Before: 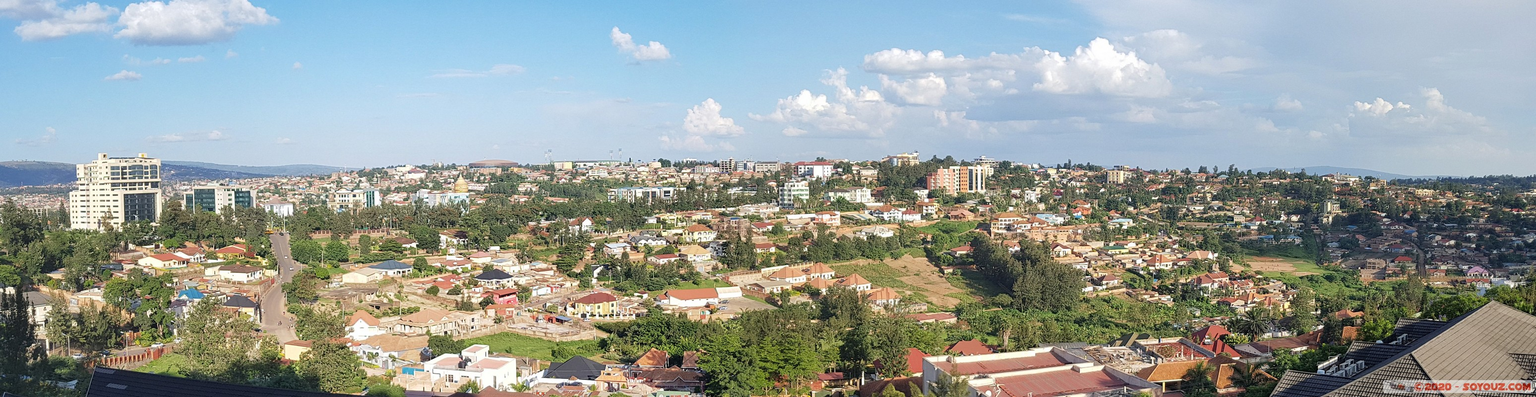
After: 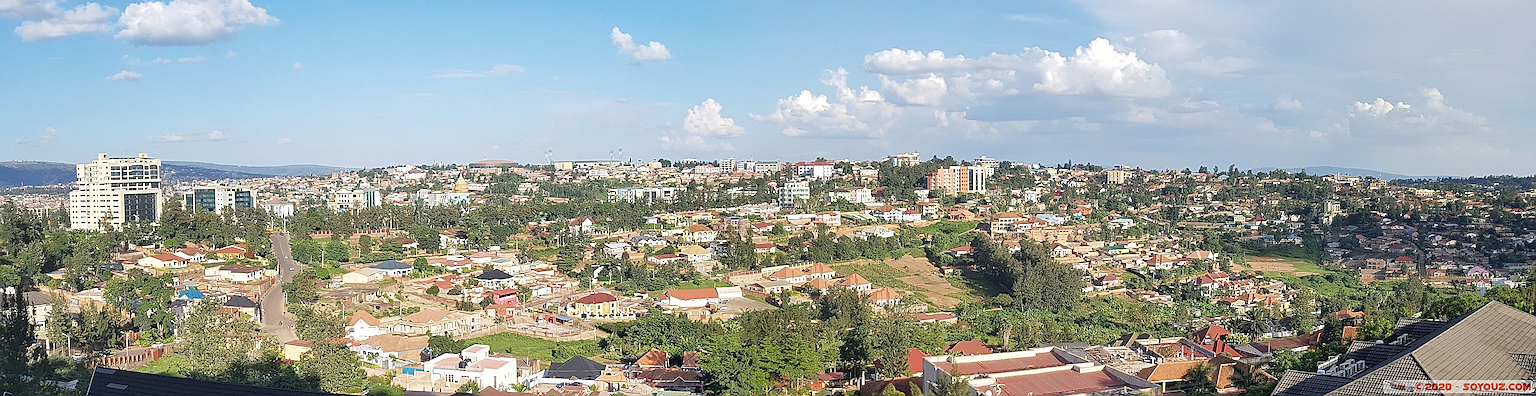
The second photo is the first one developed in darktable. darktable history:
exposure: compensate highlight preservation false
sharpen: radius 1.414, amount 1.243, threshold 0.744
